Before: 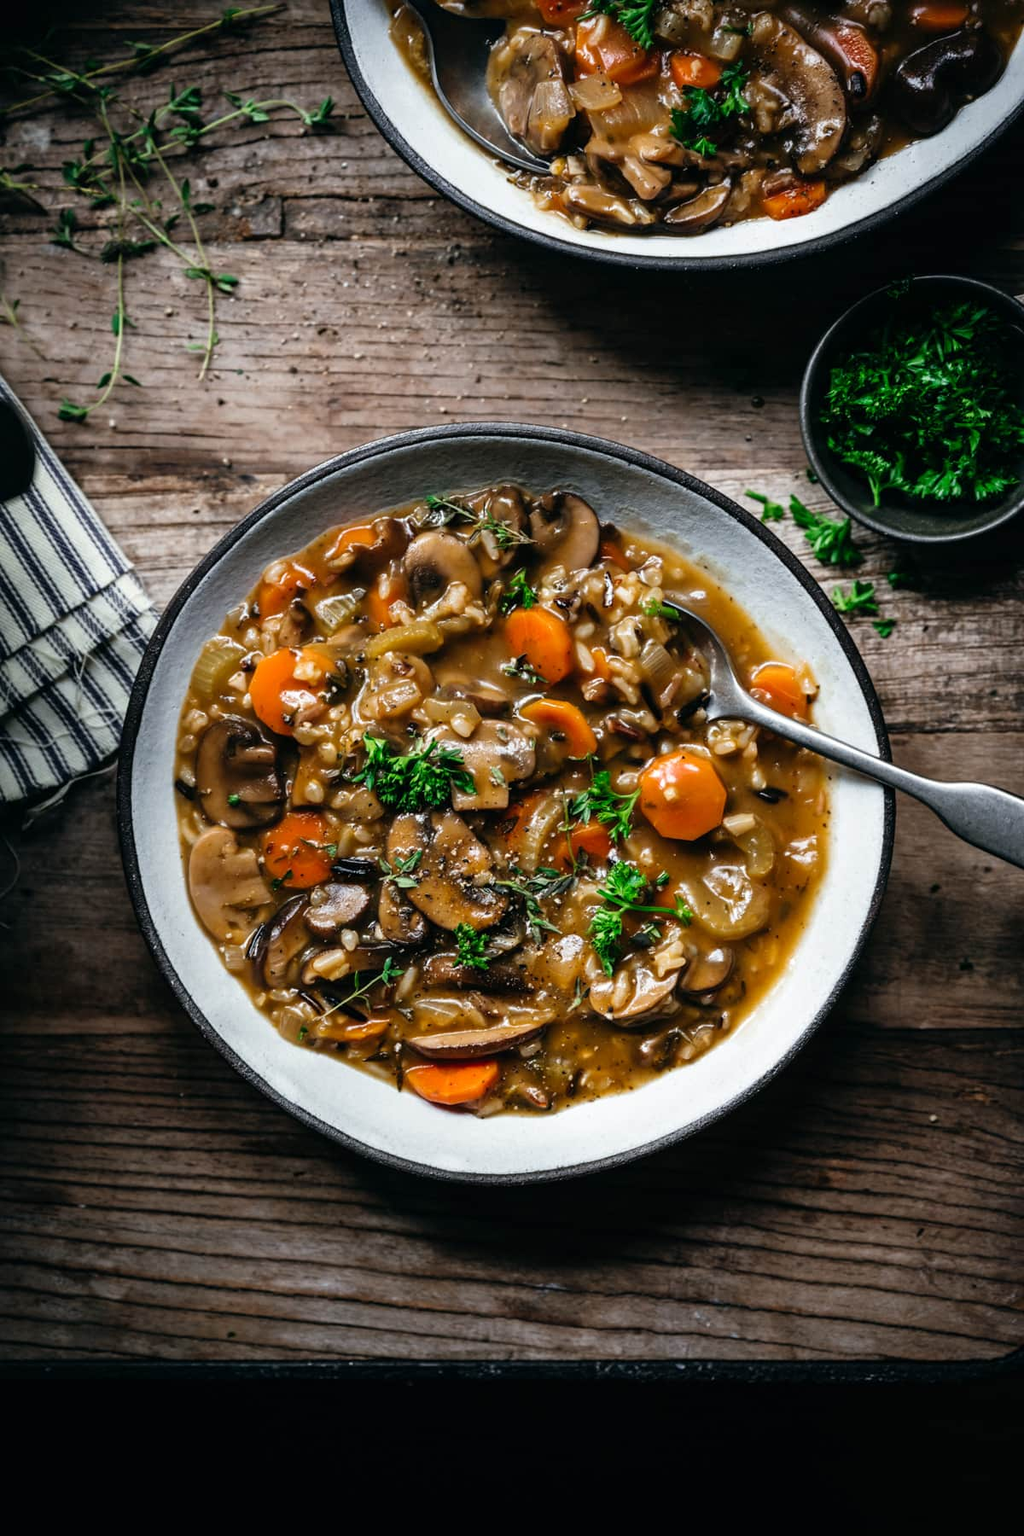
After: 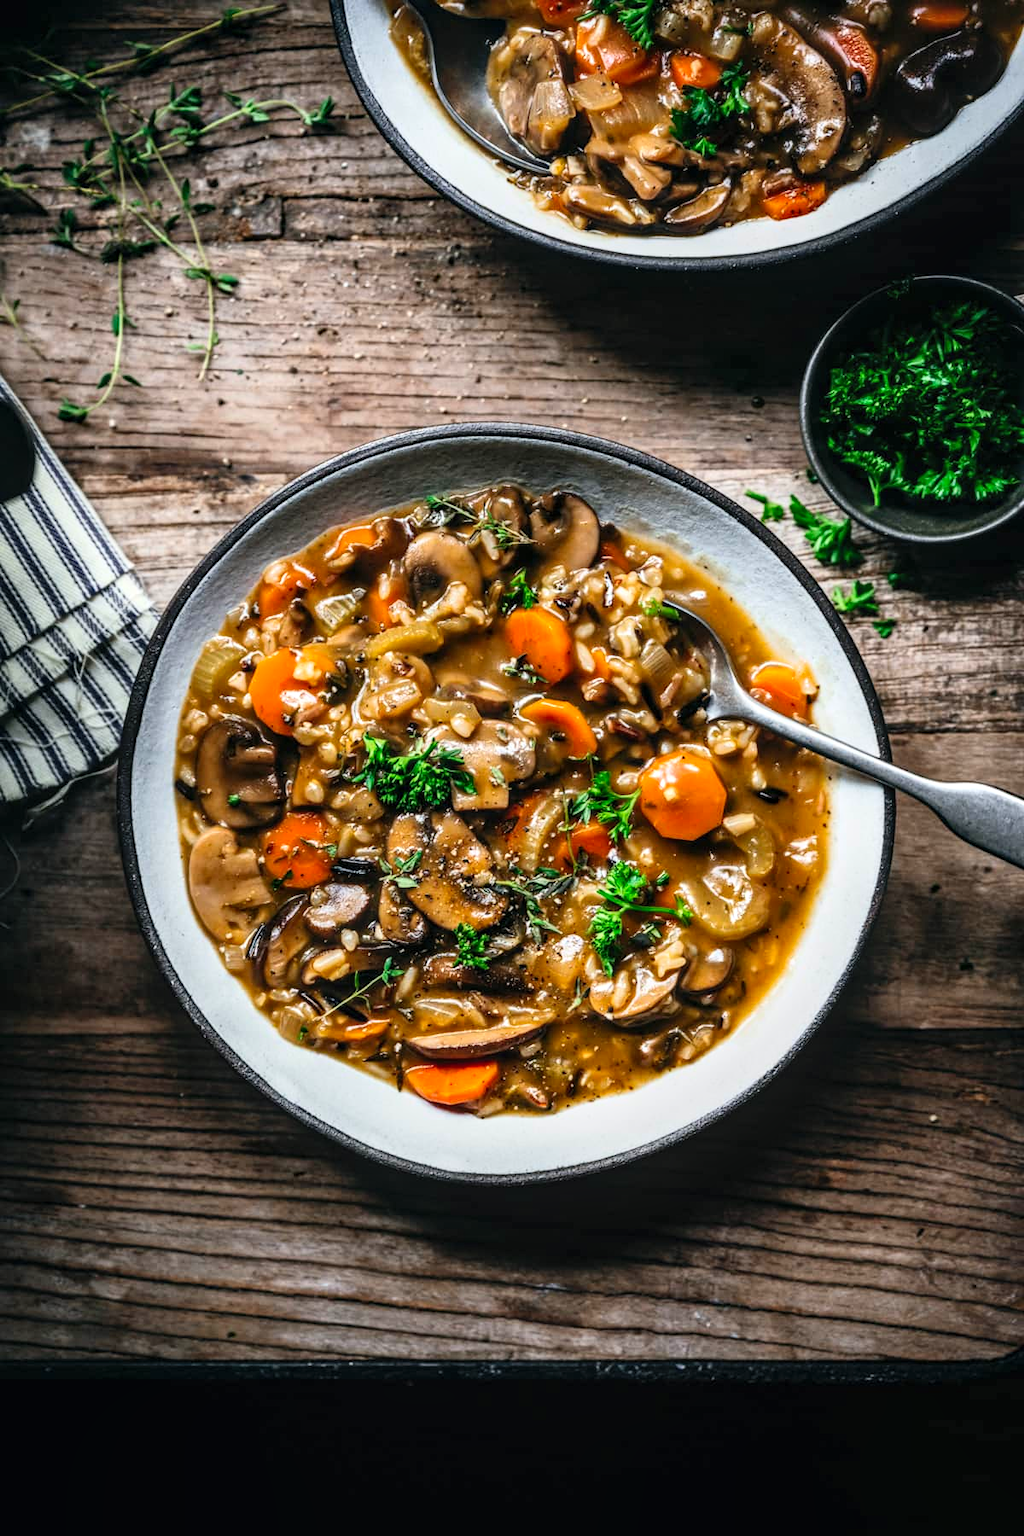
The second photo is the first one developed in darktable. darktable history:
contrast brightness saturation: contrast 0.197, brightness 0.164, saturation 0.217
local contrast: on, module defaults
